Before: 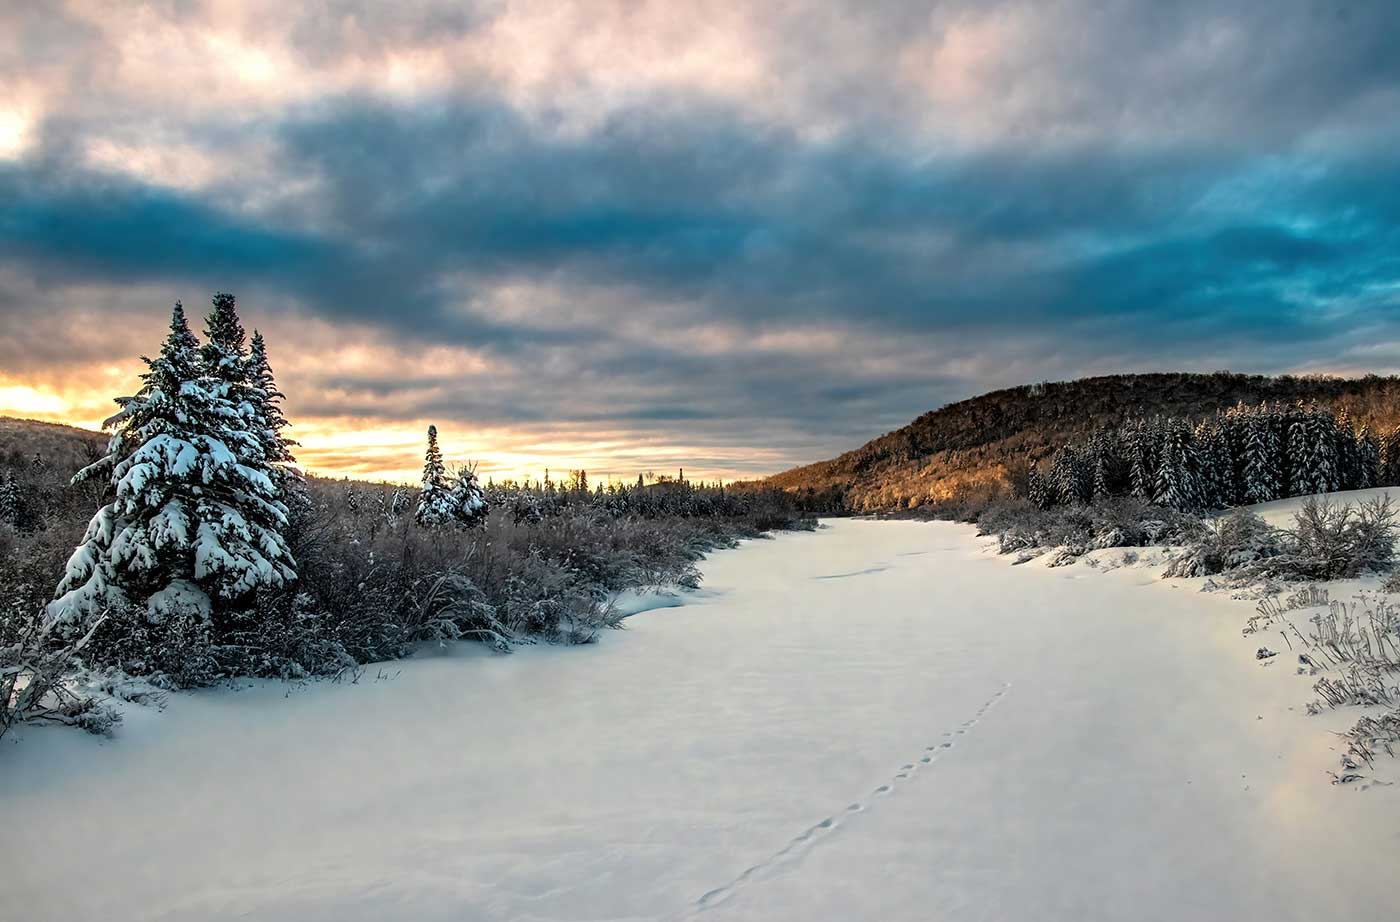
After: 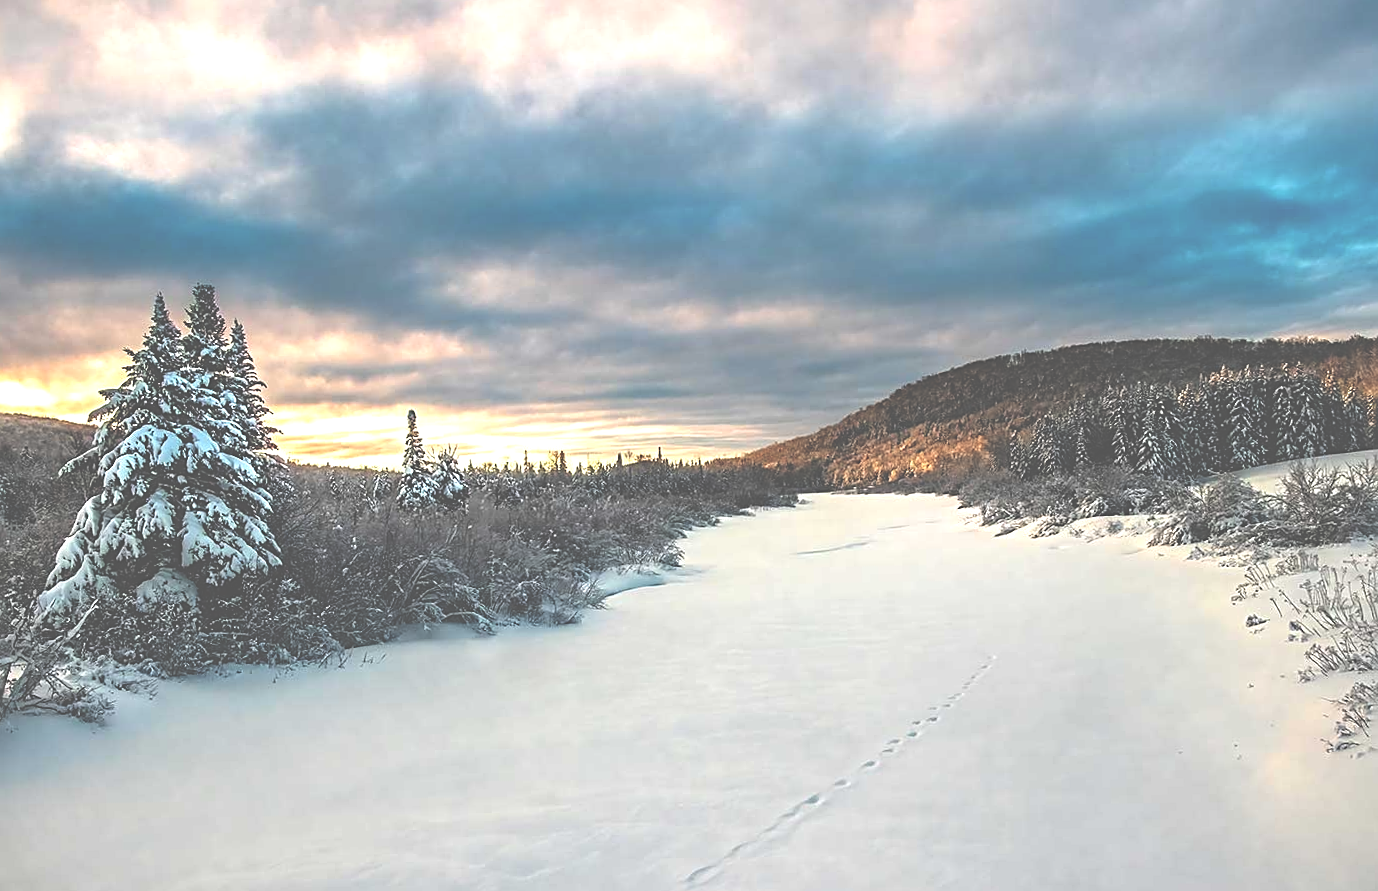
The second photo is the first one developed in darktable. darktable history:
sharpen: on, module defaults
exposure: black level correction -0.071, exposure 0.5 EV, compensate highlight preservation false
rotate and perspective: rotation -1.32°, lens shift (horizontal) -0.031, crop left 0.015, crop right 0.985, crop top 0.047, crop bottom 0.982
